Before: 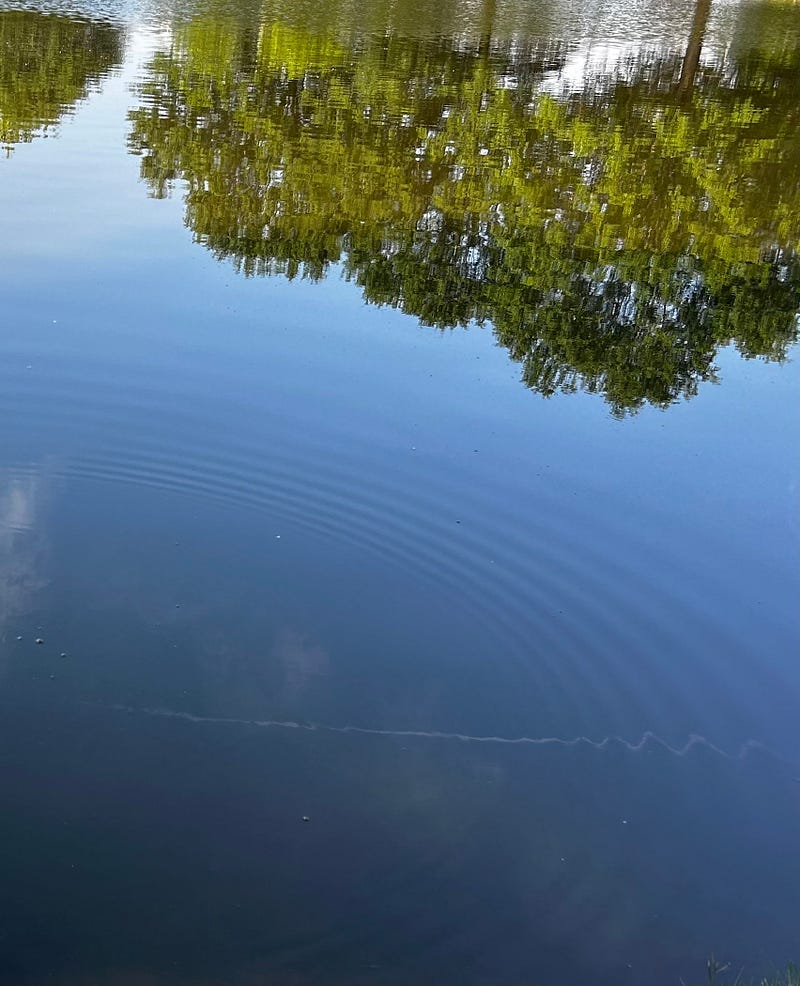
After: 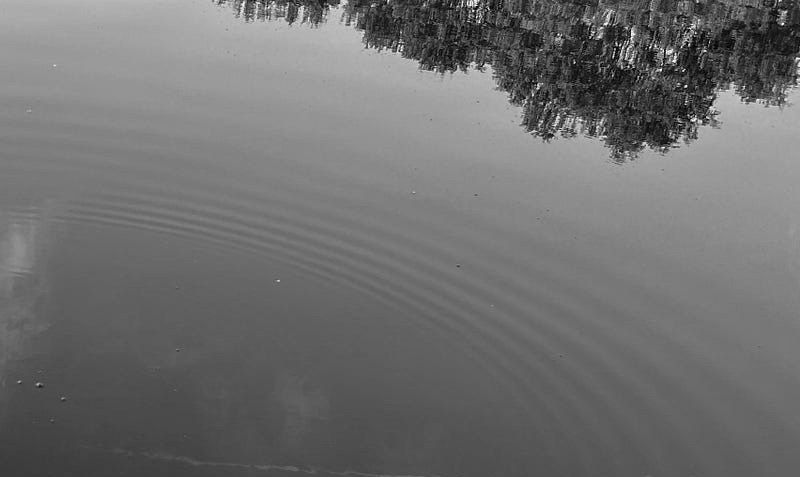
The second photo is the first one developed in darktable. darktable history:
monochrome: size 1
crop and rotate: top 26.056%, bottom 25.543%
